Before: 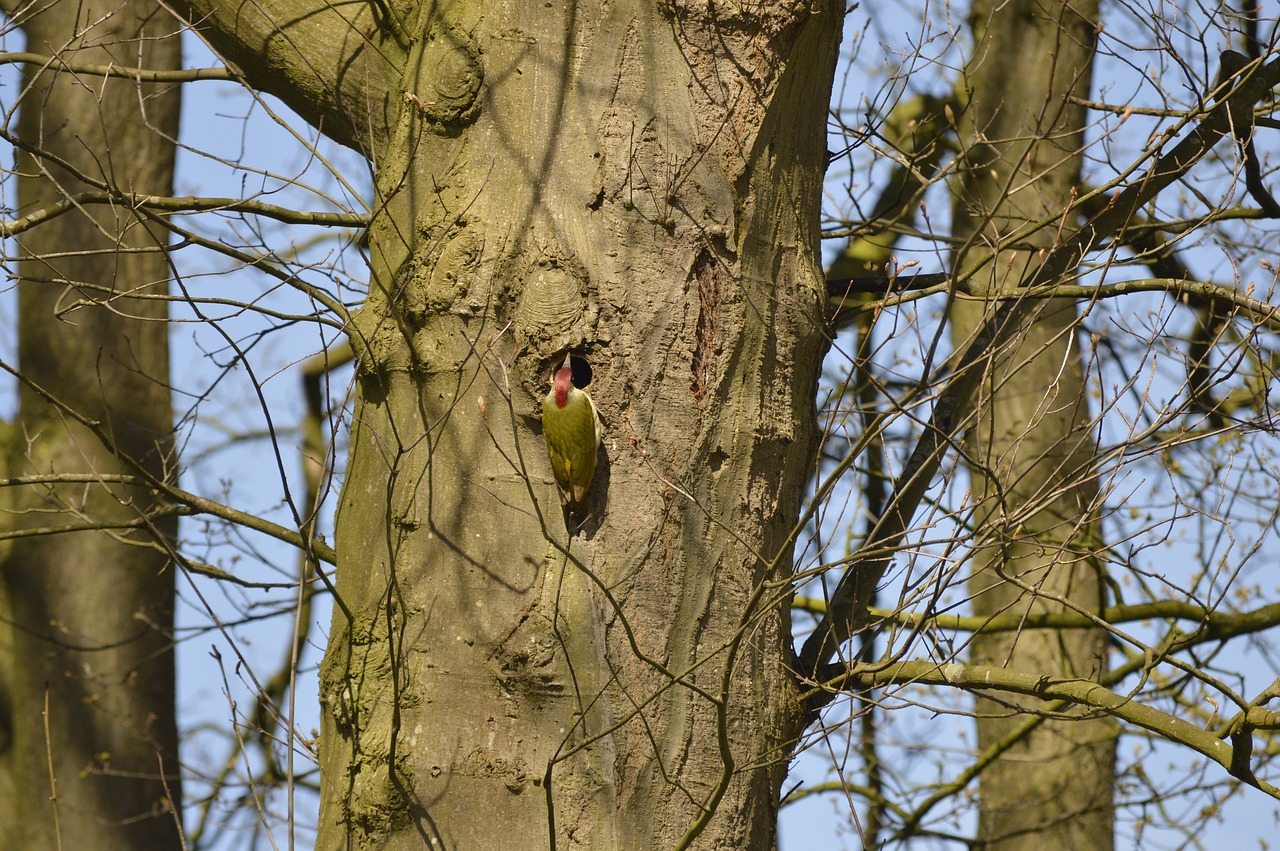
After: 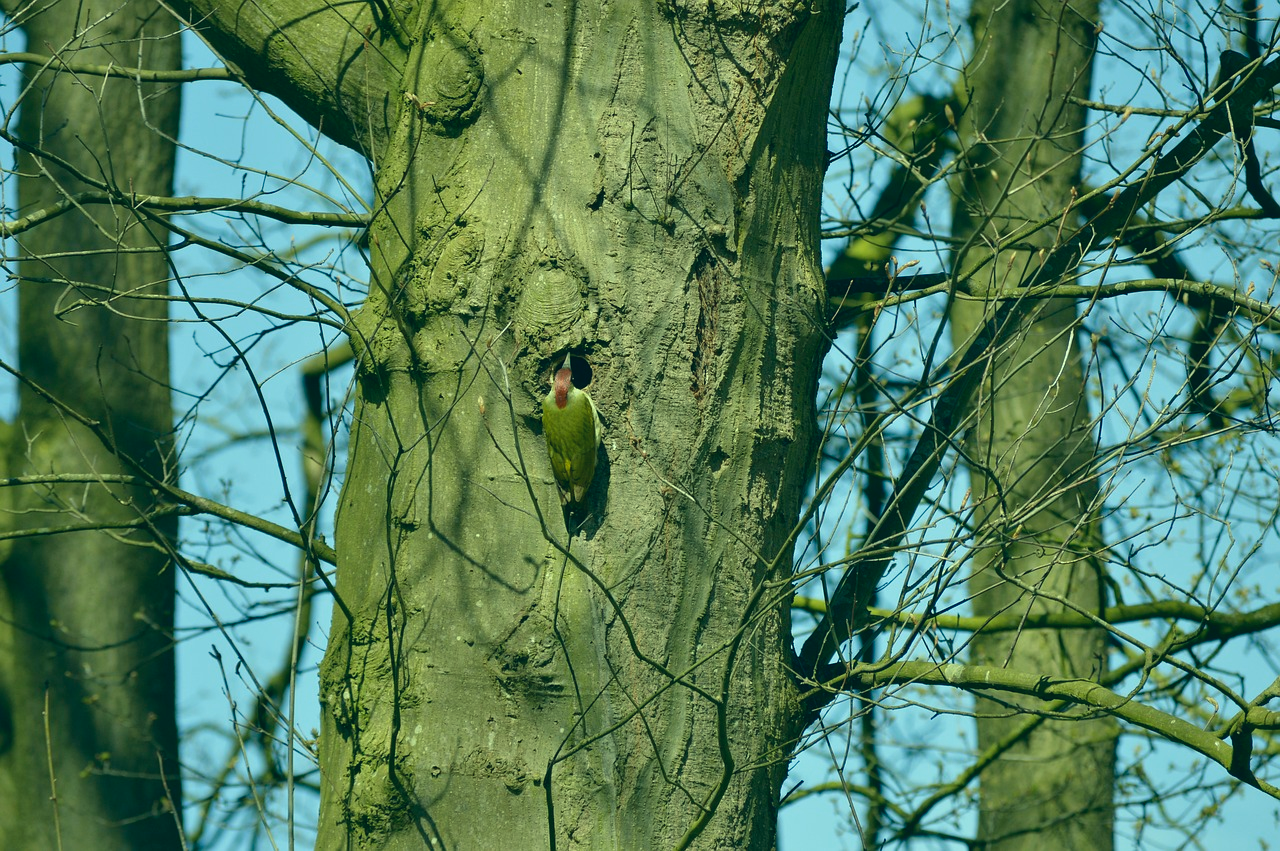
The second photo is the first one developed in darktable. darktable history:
color correction: highlights a* -19.66, highlights b* 9.79, shadows a* -20.88, shadows b* -11.38
